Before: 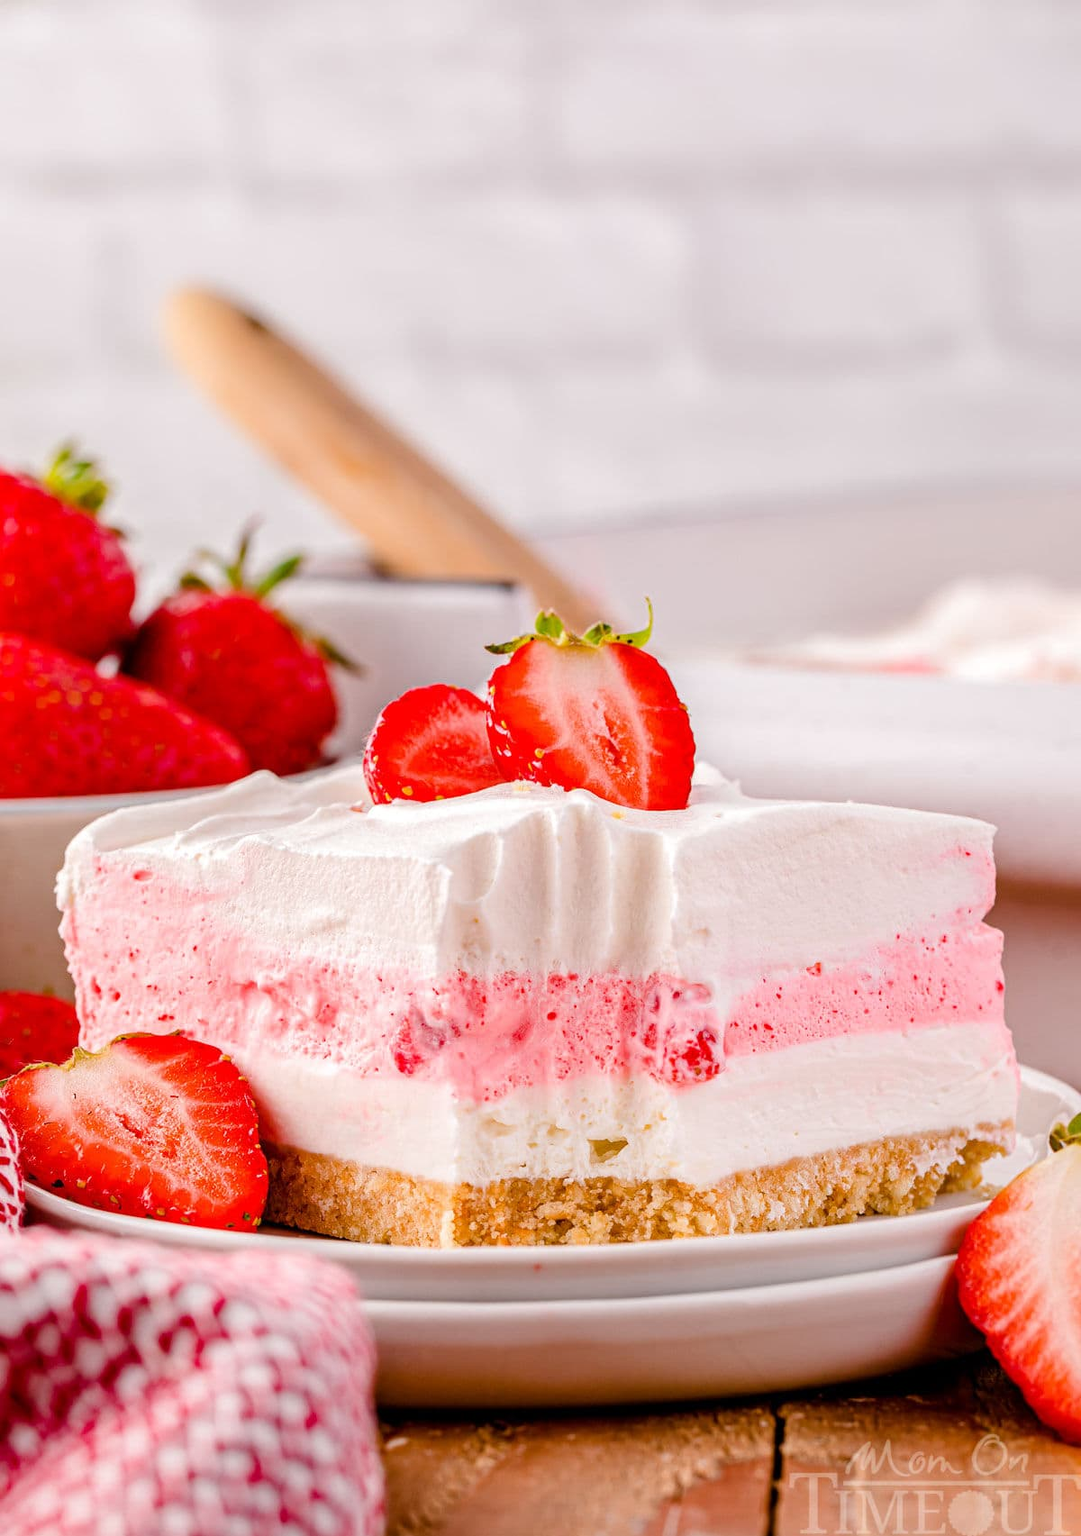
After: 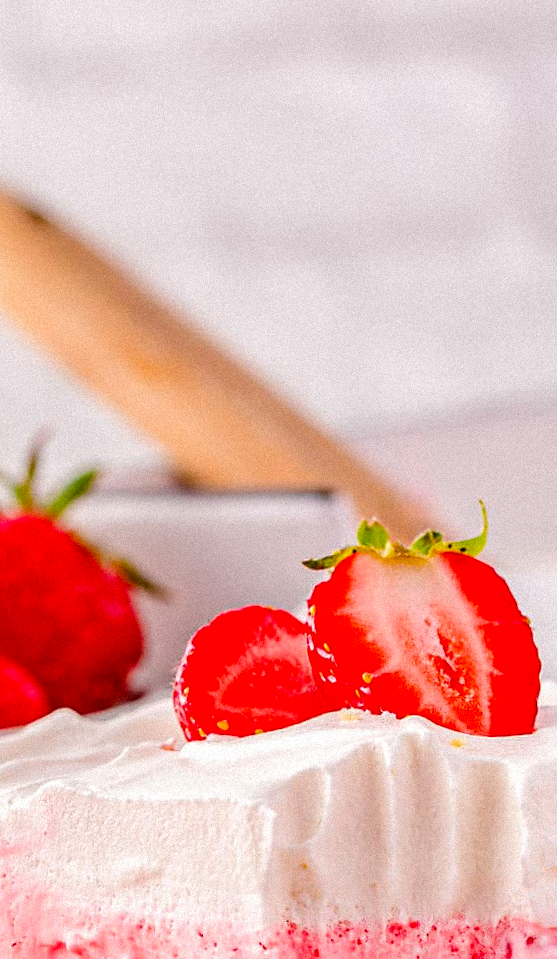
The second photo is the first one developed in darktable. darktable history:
sharpen: radius 1.864, amount 0.398, threshold 1.271
crop: left 20.248%, top 10.86%, right 35.675%, bottom 34.321%
color zones: curves: ch0 [(0, 0.5) (0.143, 0.5) (0.286, 0.5) (0.429, 0.5) (0.571, 0.5) (0.714, 0.476) (0.857, 0.5) (1, 0.5)]; ch2 [(0, 0.5) (0.143, 0.5) (0.286, 0.5) (0.429, 0.5) (0.571, 0.5) (0.714, 0.487) (0.857, 0.5) (1, 0.5)]
contrast brightness saturation: contrast 0.08, saturation 0.2
color balance rgb: saturation formula JzAzBz (2021)
shadows and highlights: radius 125.46, shadows 21.19, highlights -21.19, low approximation 0.01
grain: mid-tones bias 0%
rotate and perspective: rotation -2.22°, lens shift (horizontal) -0.022, automatic cropping off
